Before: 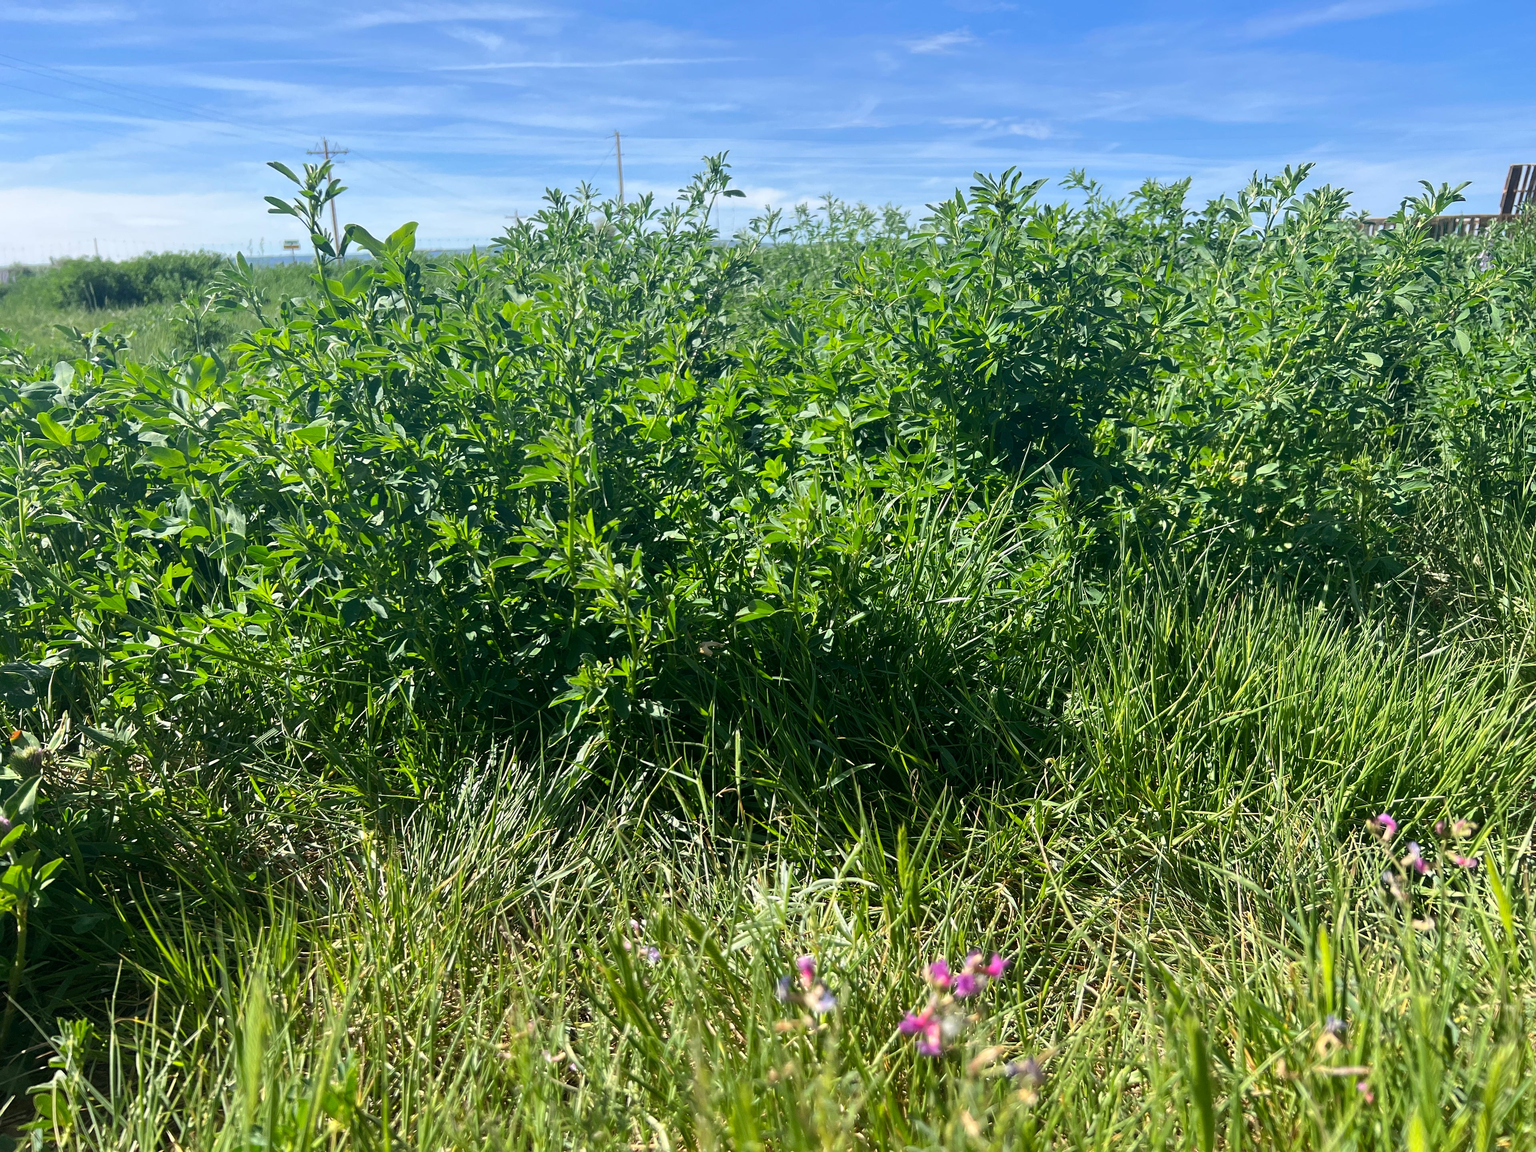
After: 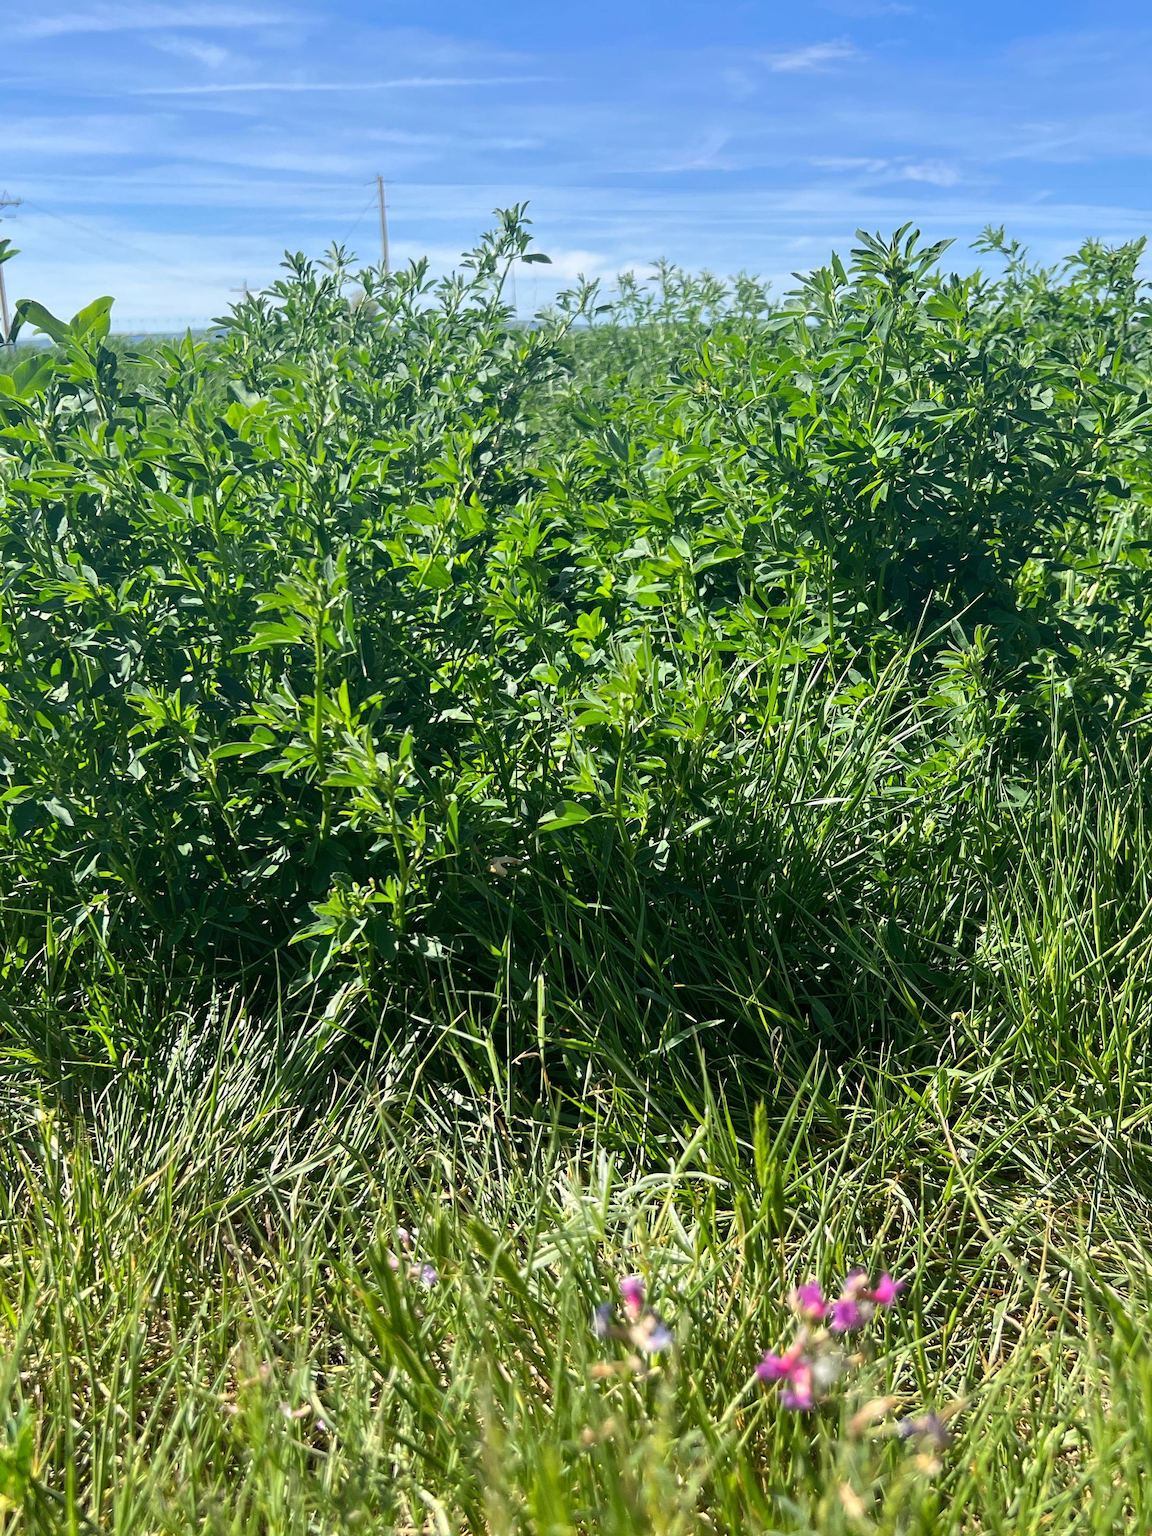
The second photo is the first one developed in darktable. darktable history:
shadows and highlights: shadows 30.86, highlights 0, soften with gaussian
crop: left 21.674%, right 22.086%
